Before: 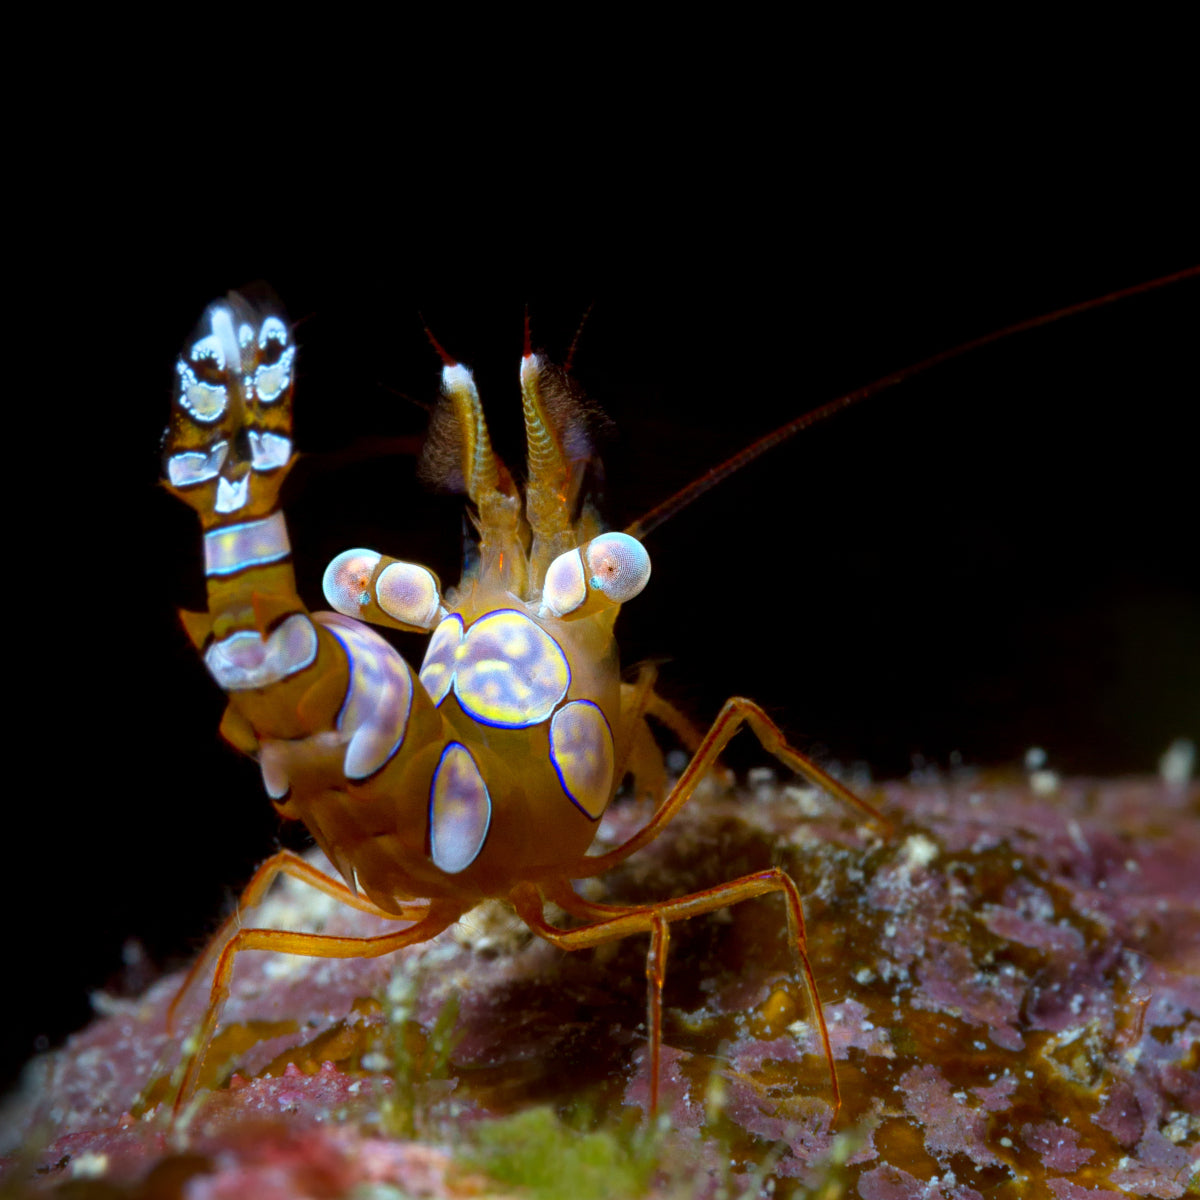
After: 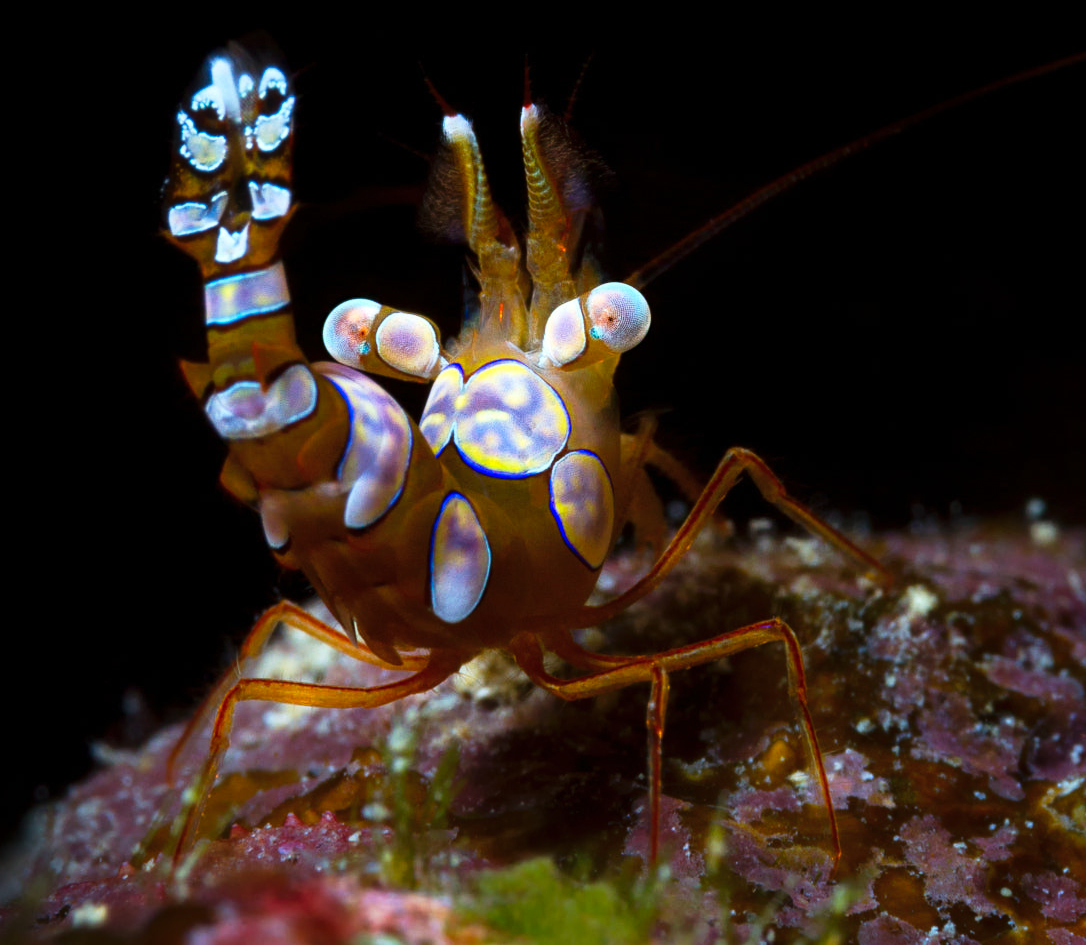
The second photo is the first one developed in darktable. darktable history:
crop: top 20.916%, right 9.437%, bottom 0.316%
tone curve: curves: ch0 [(0, 0) (0.003, 0.004) (0.011, 0.009) (0.025, 0.017) (0.044, 0.029) (0.069, 0.04) (0.1, 0.051) (0.136, 0.07) (0.177, 0.095) (0.224, 0.131) (0.277, 0.179) (0.335, 0.237) (0.399, 0.302) (0.468, 0.386) (0.543, 0.471) (0.623, 0.576) (0.709, 0.699) (0.801, 0.817) (0.898, 0.917) (1, 1)], preserve colors none
